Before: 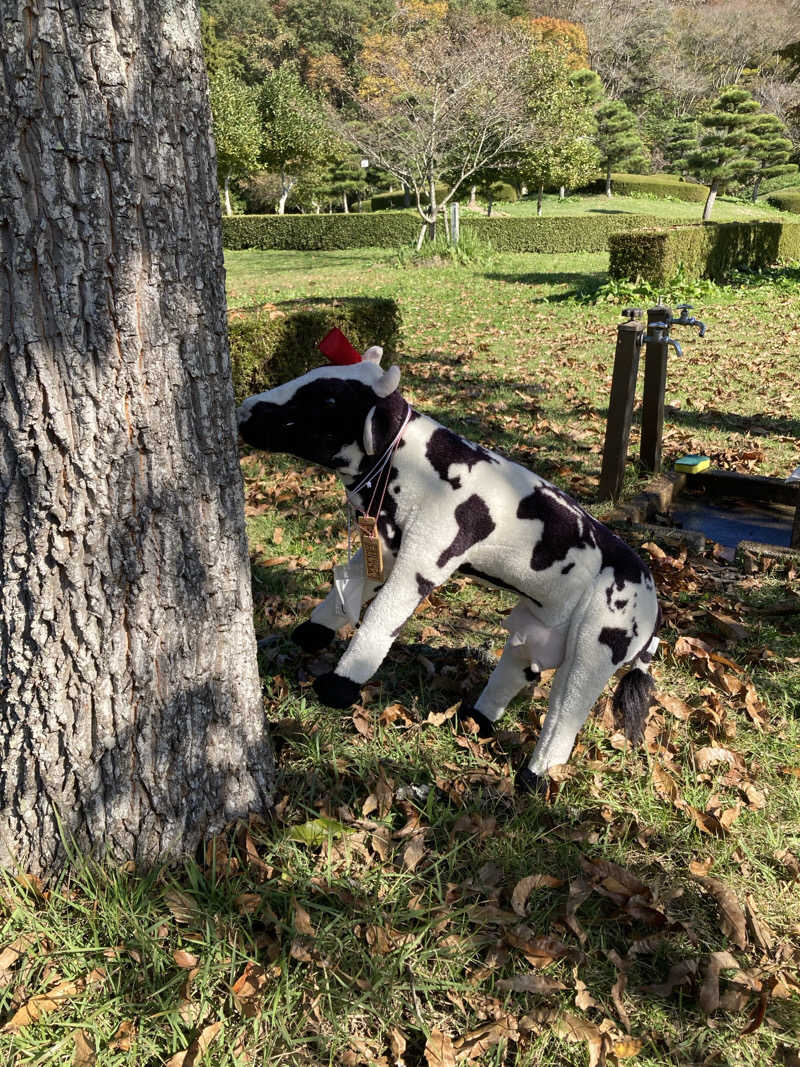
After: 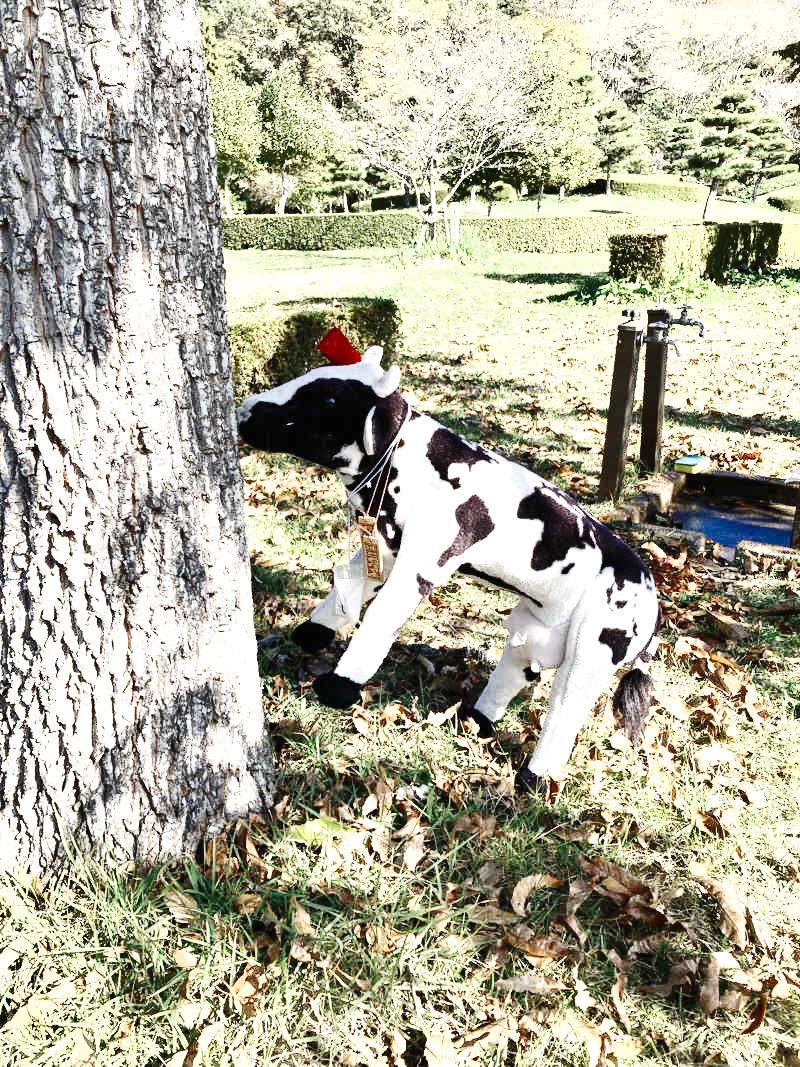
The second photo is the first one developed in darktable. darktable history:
exposure: black level correction 0, exposure 1.997 EV, compensate highlight preservation false
shadows and highlights: highlights color adjustment 0.105%, soften with gaussian
color zones: curves: ch0 [(0, 0.5) (0.125, 0.4) (0.25, 0.5) (0.375, 0.4) (0.5, 0.4) (0.625, 0.35) (0.75, 0.35) (0.875, 0.5)]; ch1 [(0, 0.35) (0.125, 0.45) (0.25, 0.35) (0.375, 0.35) (0.5, 0.35) (0.625, 0.35) (0.75, 0.45) (0.875, 0.35)]; ch2 [(0, 0.6) (0.125, 0.5) (0.25, 0.5) (0.375, 0.6) (0.5, 0.6) (0.625, 0.5) (0.75, 0.5) (0.875, 0.5)]
base curve: curves: ch0 [(0, 0) (0.036, 0.025) (0.121, 0.166) (0.206, 0.329) (0.605, 0.79) (1, 1)], exposure shift 0.01, preserve colors none
